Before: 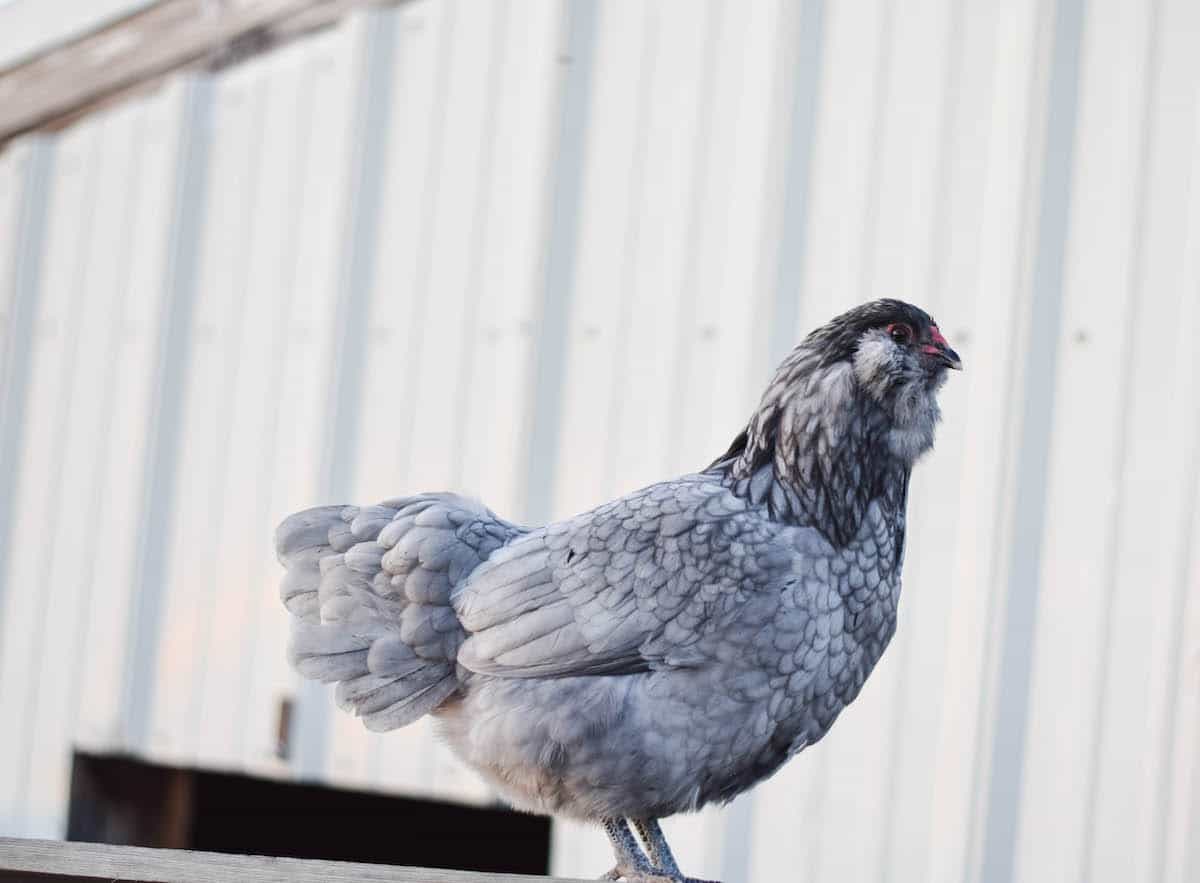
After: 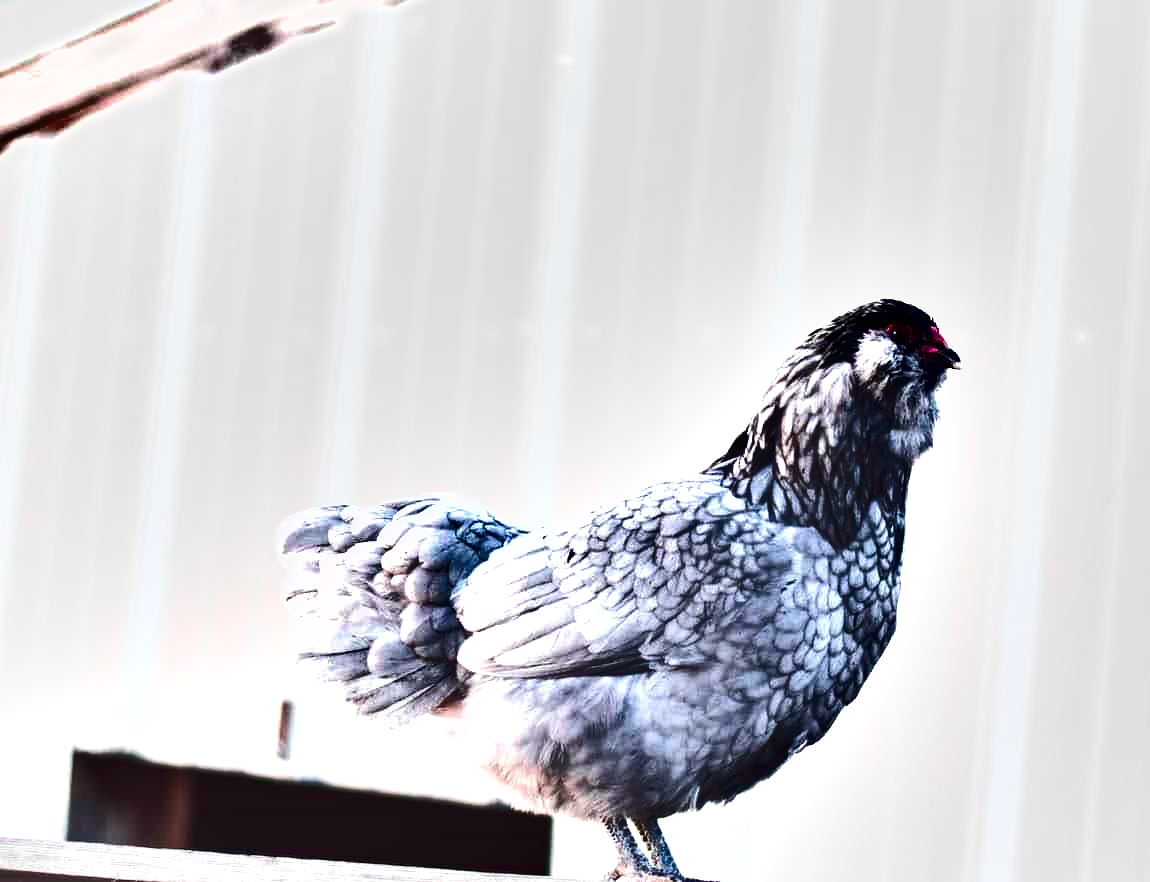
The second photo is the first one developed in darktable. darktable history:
tone curve: curves: ch0 [(0, 0.023) (0.217, 0.19) (0.754, 0.801) (1, 0.977)]; ch1 [(0, 0) (0.392, 0.398) (0.5, 0.5) (0.521, 0.528) (0.56, 0.577) (1, 1)]; ch2 [(0, 0) (0.5, 0.5) (0.579, 0.561) (0.65, 0.657) (1, 1)], color space Lab, independent channels, preserve colors none
crop: right 4.126%, bottom 0.031%
exposure: black level correction 0, exposure 1.379 EV, compensate exposure bias true, compensate highlight preservation false
shadows and highlights: radius 100.41, shadows 50.55, highlights -64.36, highlights color adjustment 49.82%, soften with gaussian
